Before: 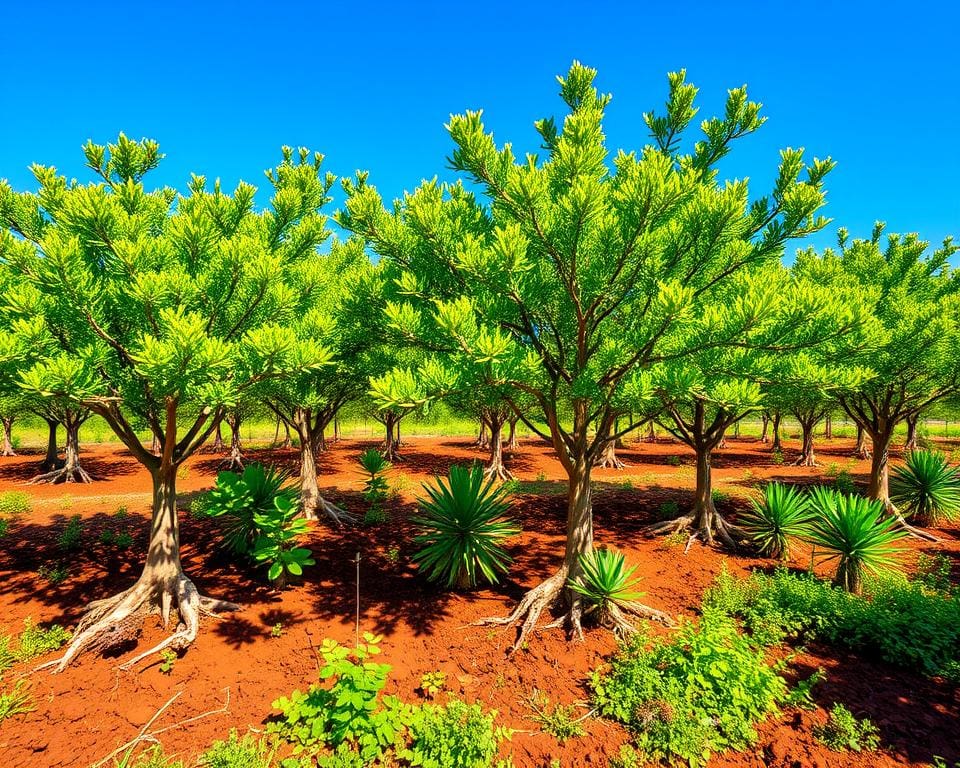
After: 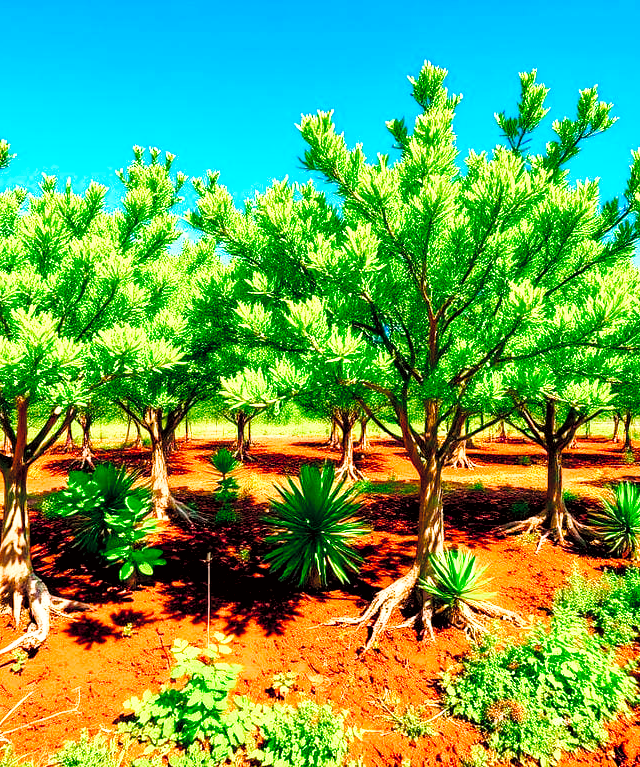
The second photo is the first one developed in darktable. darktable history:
contrast brightness saturation: brightness 0.09, saturation 0.19
base curve: curves: ch0 [(0, 0) (0.028, 0.03) (0.121, 0.232) (0.46, 0.748) (0.859, 0.968) (1, 1)], preserve colors none
color balance rgb: shadows lift › chroma 2.79%, shadows lift › hue 190.66°, power › hue 171.85°, highlights gain › chroma 2.16%, highlights gain › hue 75.26°, global offset › luminance -0.51%, perceptual saturation grading › highlights -33.8%, perceptual saturation grading › mid-tones 14.98%, perceptual saturation grading › shadows 48.43%, perceptual brilliance grading › highlights 15.68%, perceptual brilliance grading › mid-tones 6.62%, perceptual brilliance grading › shadows -14.98%, global vibrance 11.32%, contrast 5.05%
tone curve: curves: ch0 [(0, 0) (0.045, 0.074) (0.883, 0.858) (1, 1)]; ch1 [(0, 0) (0.149, 0.074) (0.379, 0.327) (0.427, 0.401) (0.489, 0.479) (0.505, 0.515) (0.537, 0.573) (0.563, 0.599) (1, 1)]; ch2 [(0, 0) (0.307, 0.298) (0.388, 0.375) (0.443, 0.456) (0.485, 0.492) (1, 1)], color space Lab, independent channels, preserve colors none
exposure: exposure -0.177 EV, compensate highlight preservation false
crop and rotate: left 15.546%, right 17.787%
